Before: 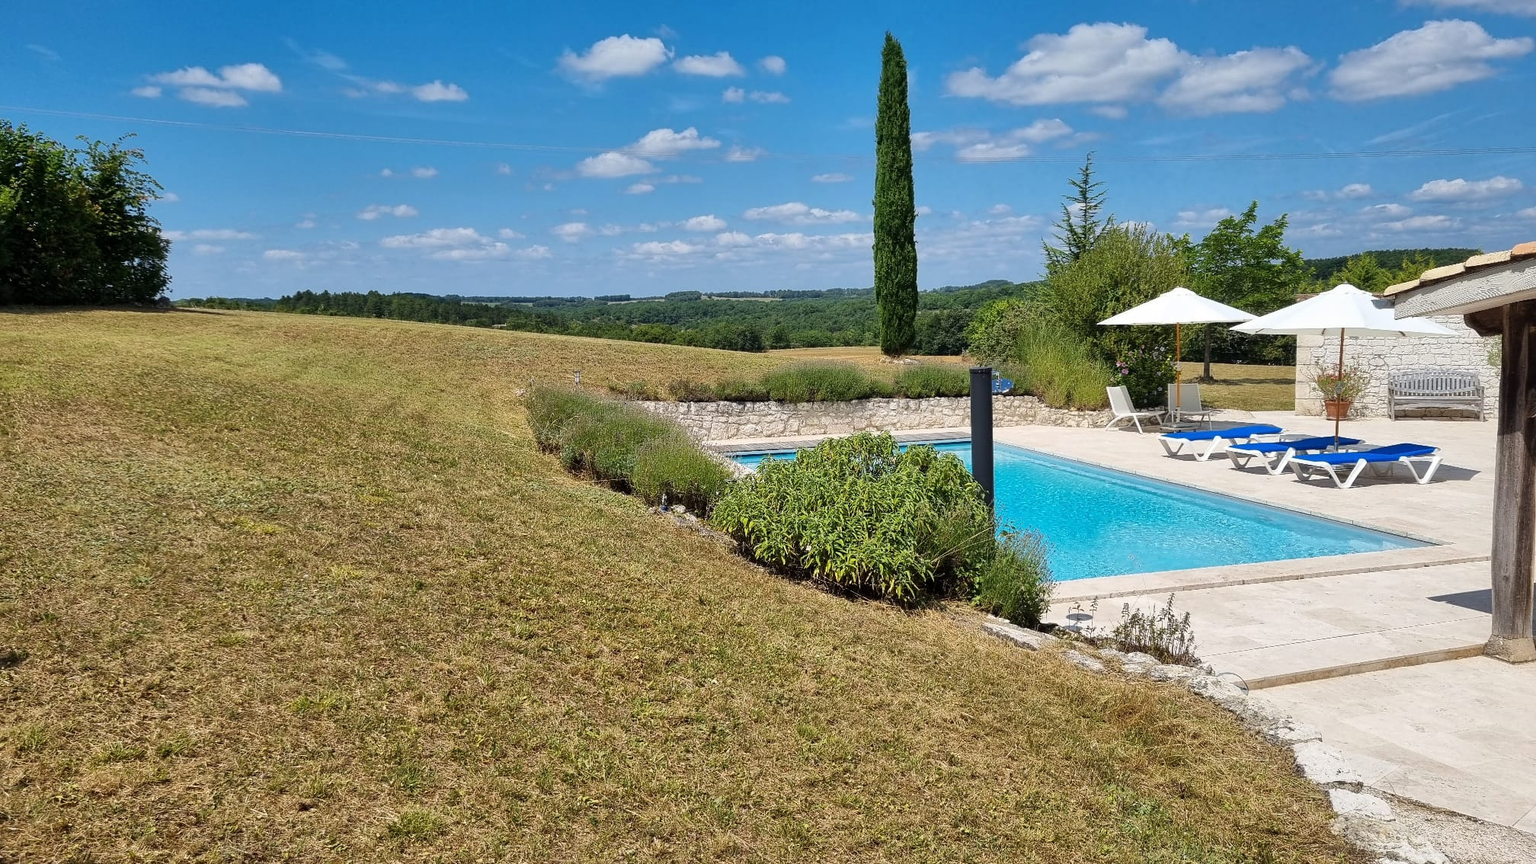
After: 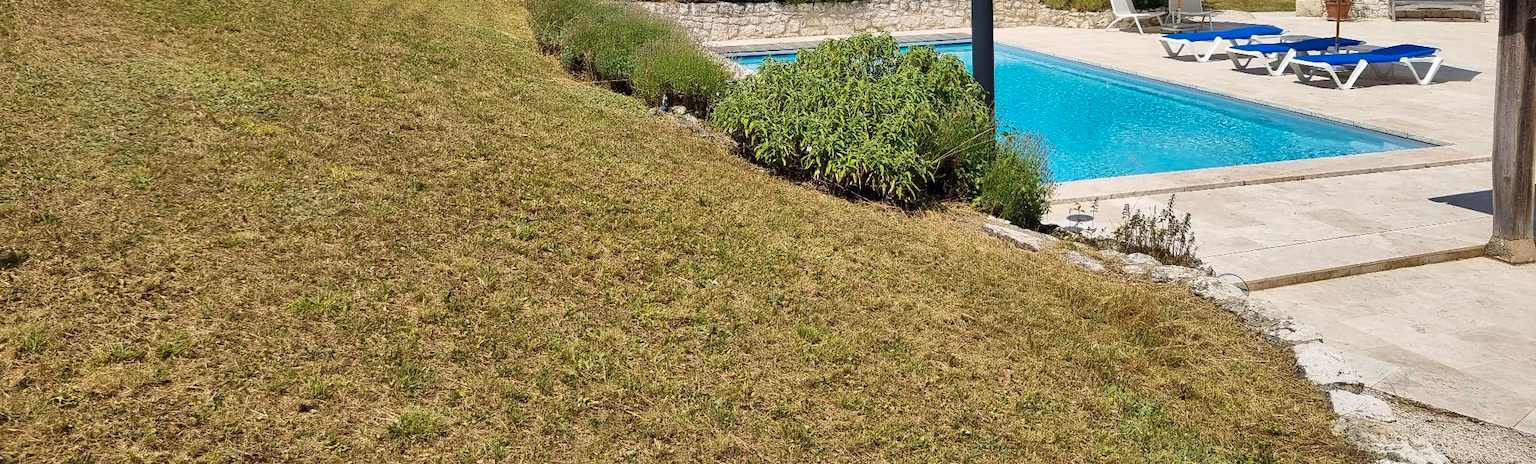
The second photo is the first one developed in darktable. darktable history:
crop and rotate: top 46.237%
velvia: on, module defaults
shadows and highlights: soften with gaussian
